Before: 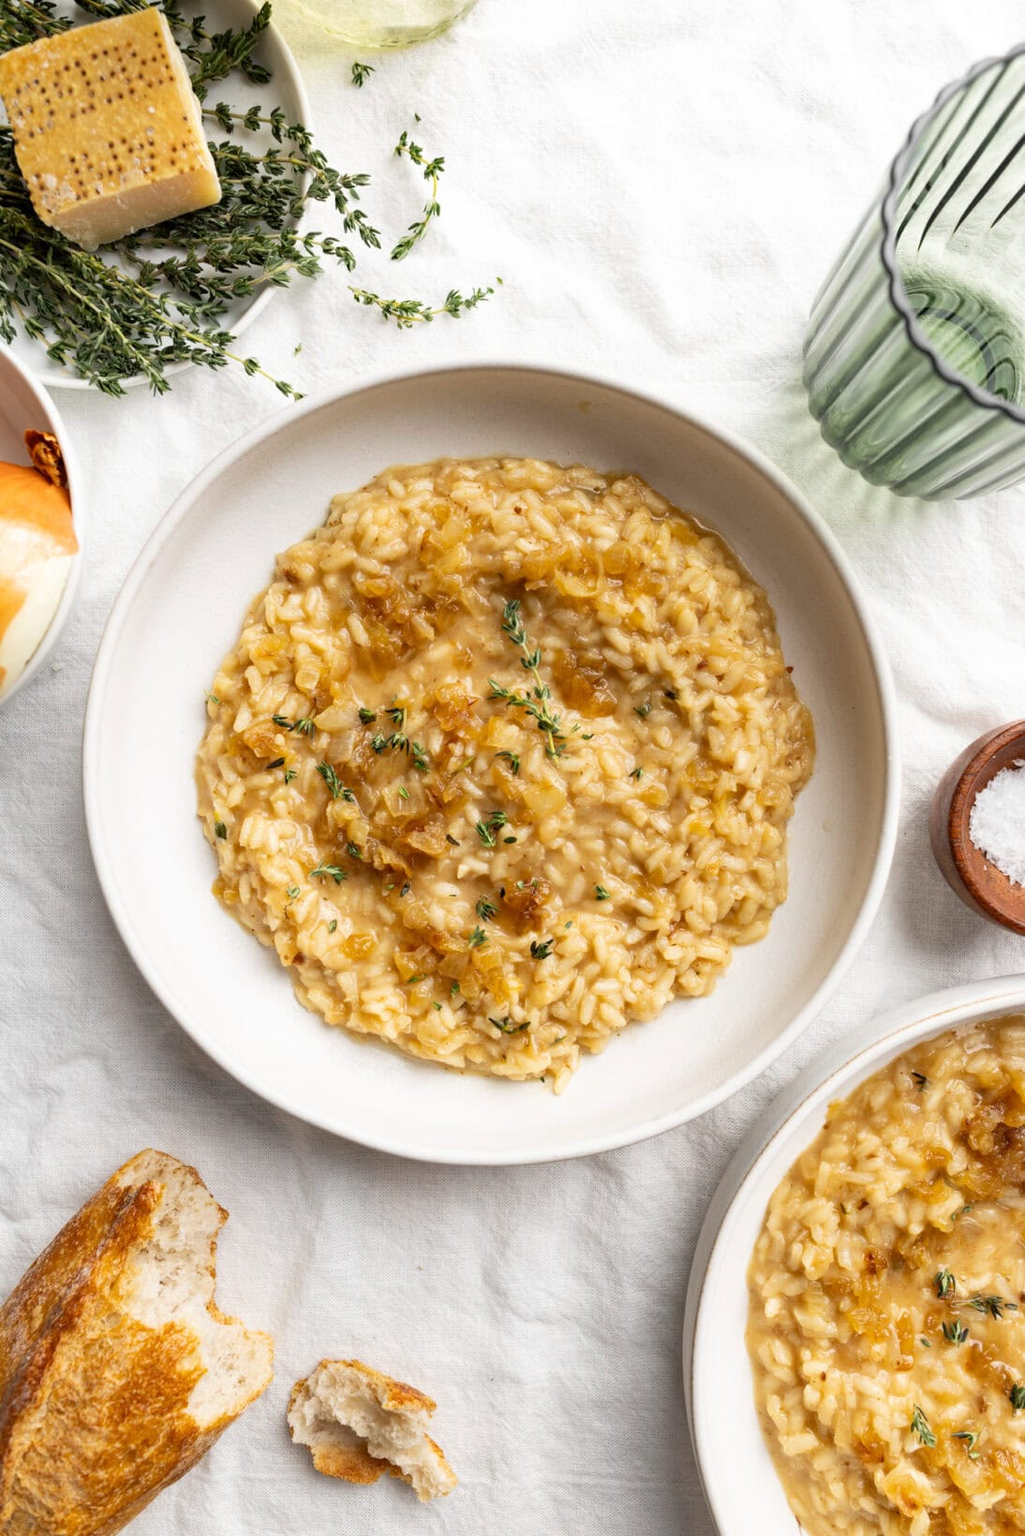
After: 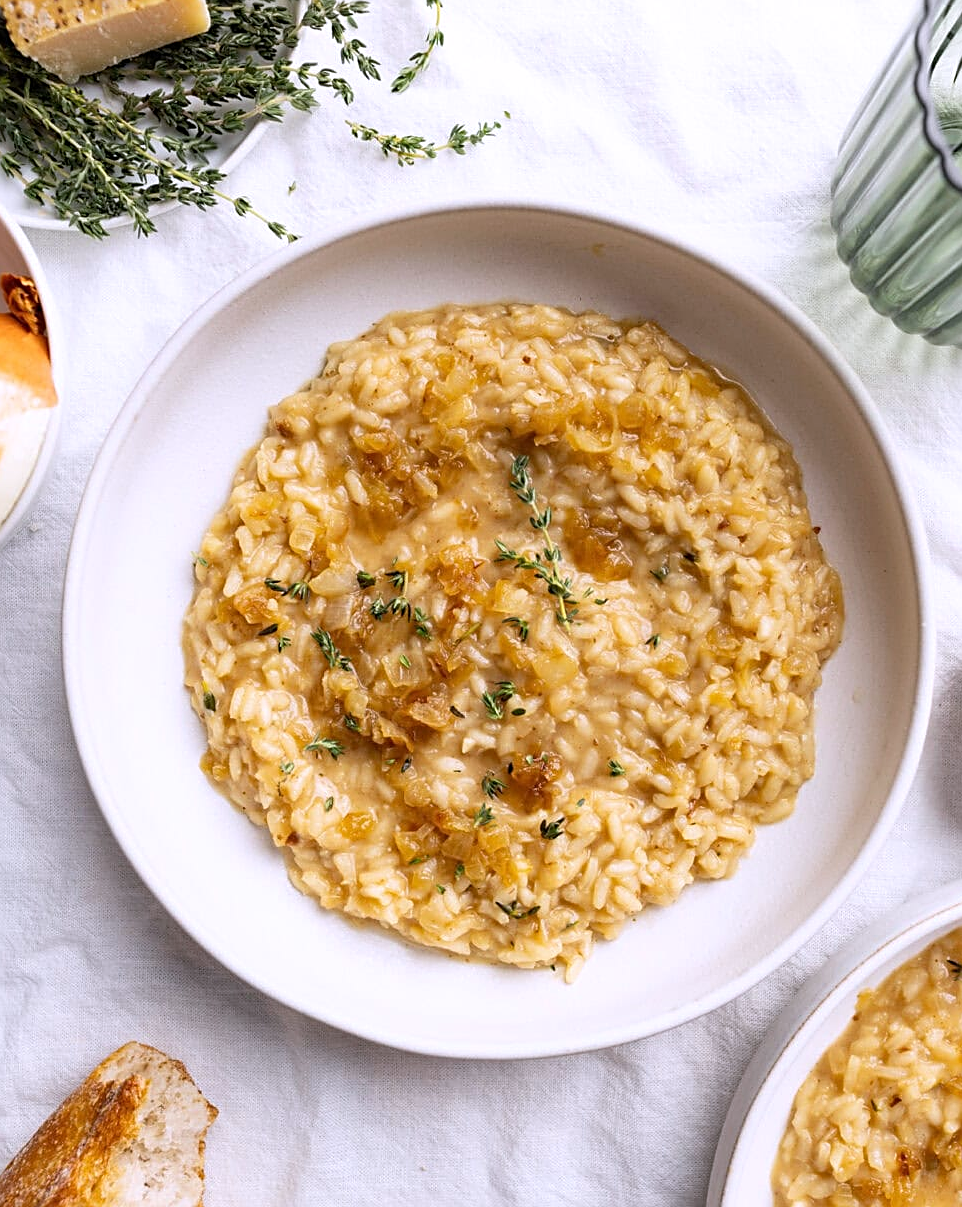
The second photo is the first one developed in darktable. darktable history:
white balance: red 1.004, blue 1.096
sharpen: amount 0.55
crop and rotate: left 2.425%, top 11.305%, right 9.6%, bottom 15.08%
